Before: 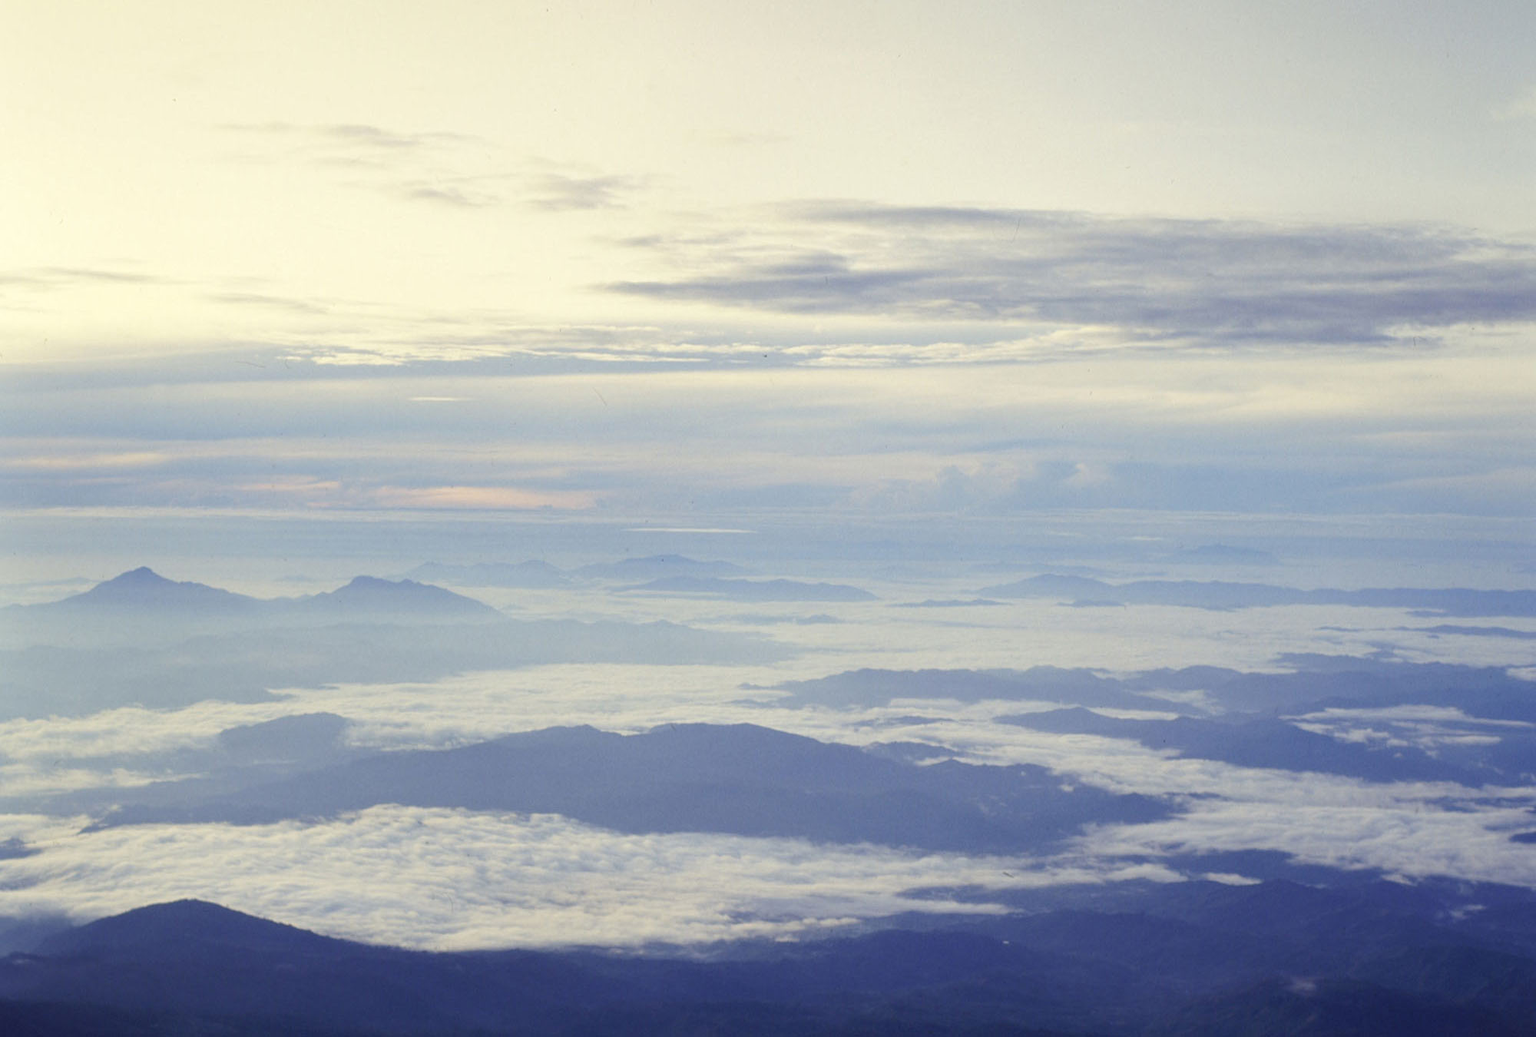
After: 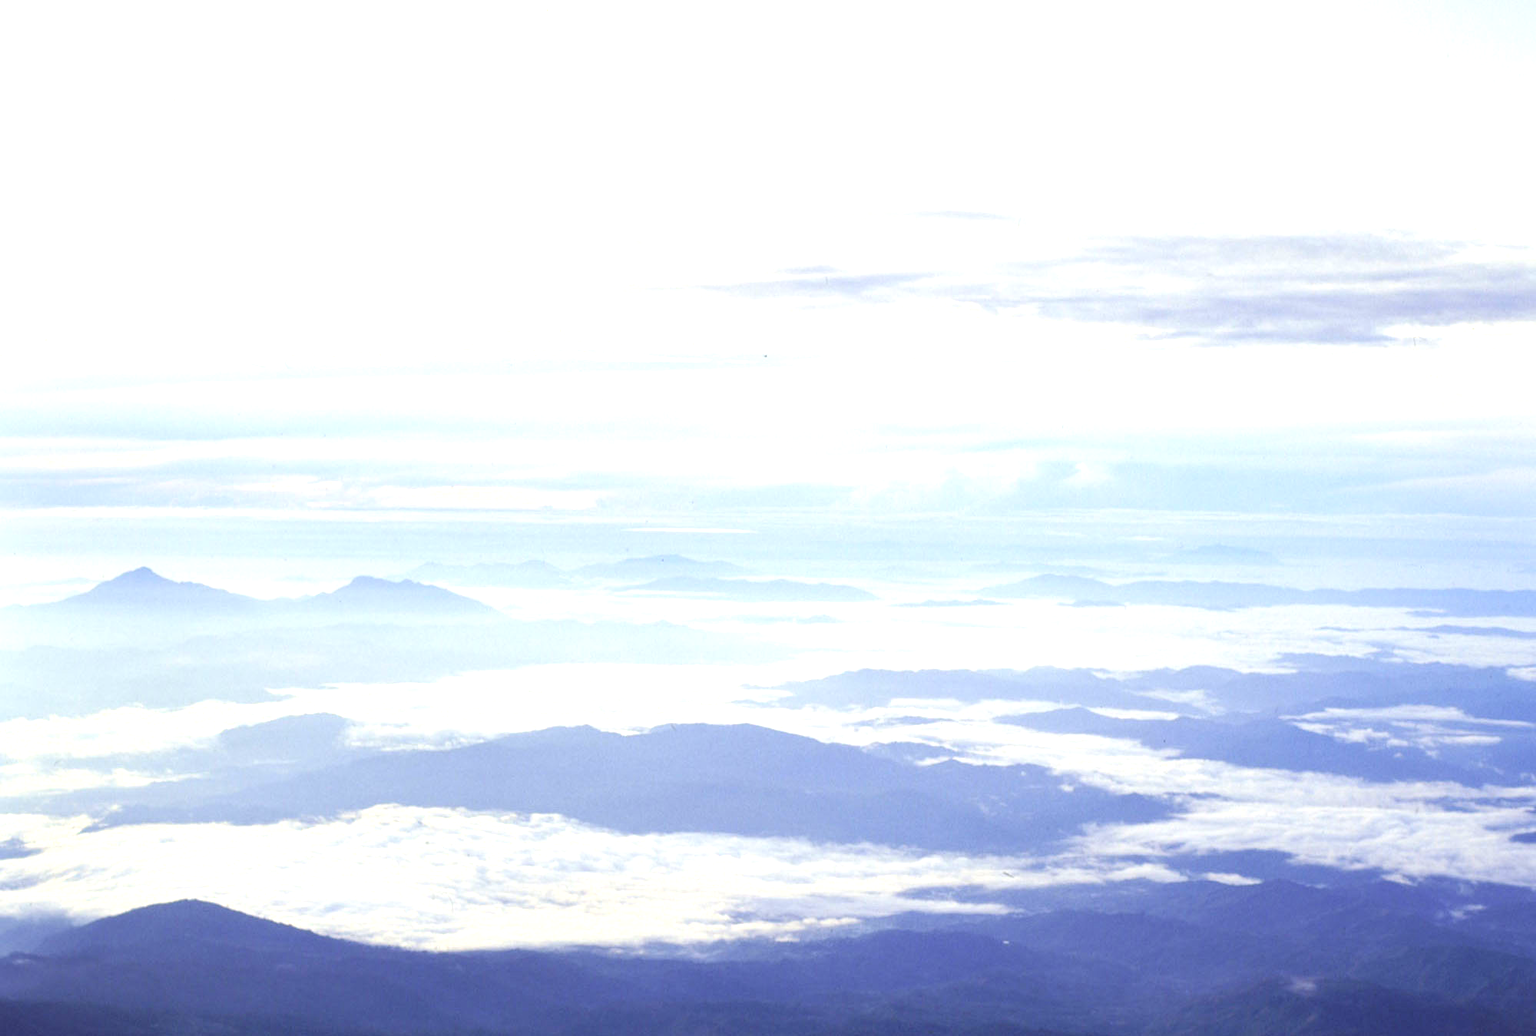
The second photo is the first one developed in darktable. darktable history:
exposure: black level correction 0, exposure 1.101 EV, compensate highlight preservation false
contrast brightness saturation: contrast 0.052, brightness 0.065, saturation 0.011
